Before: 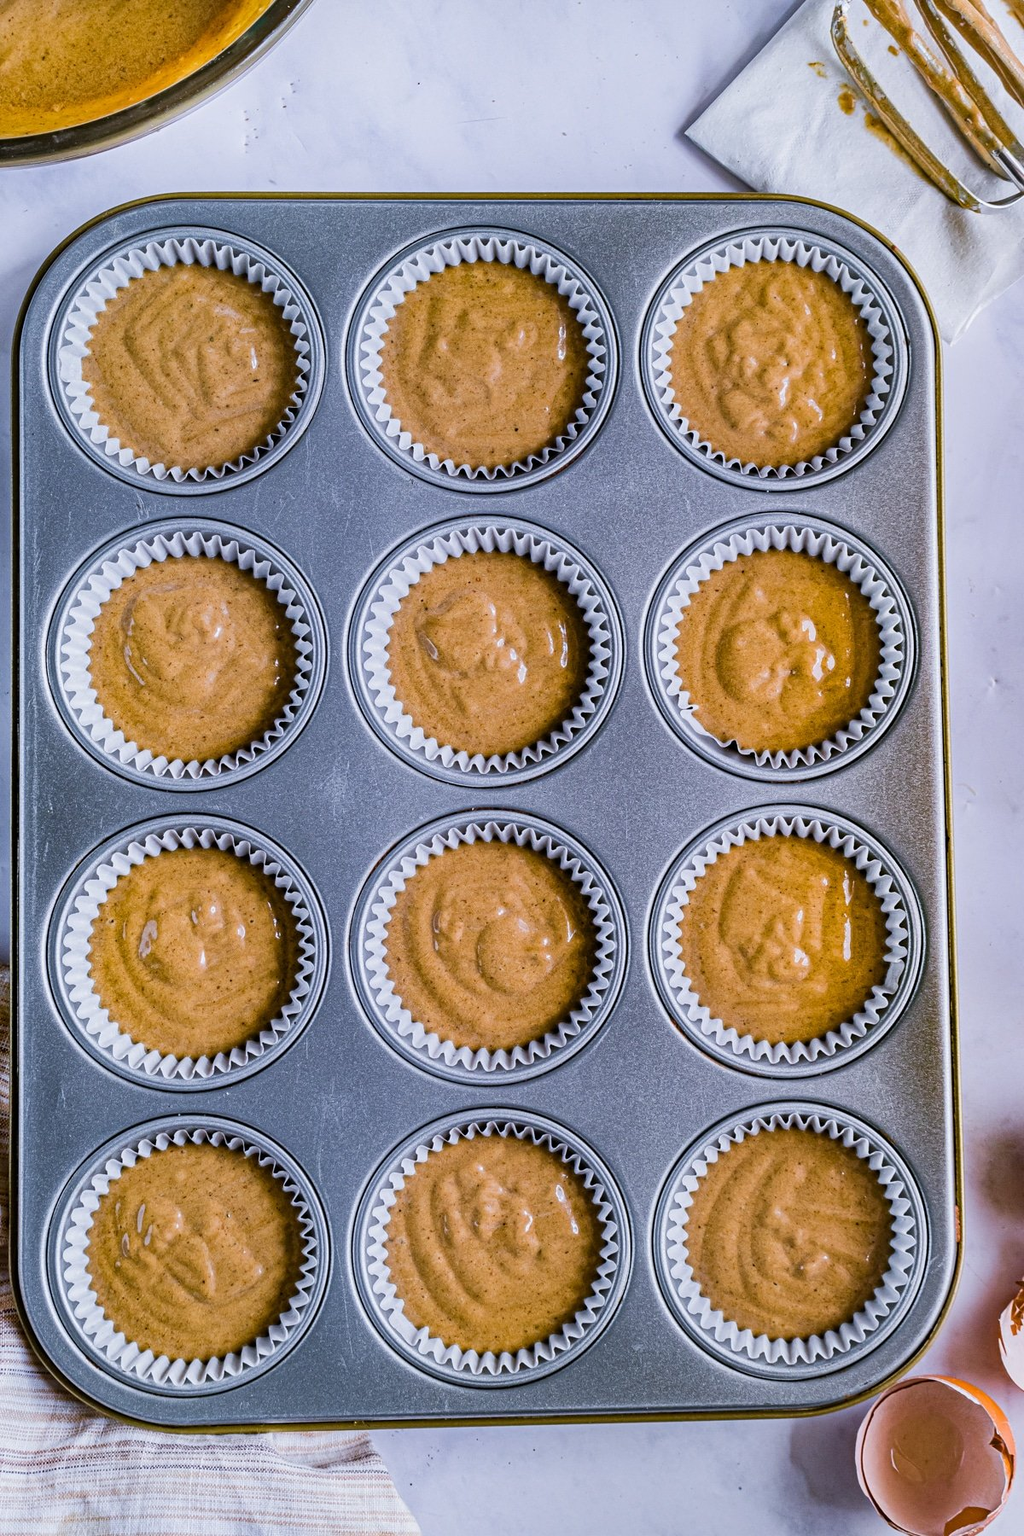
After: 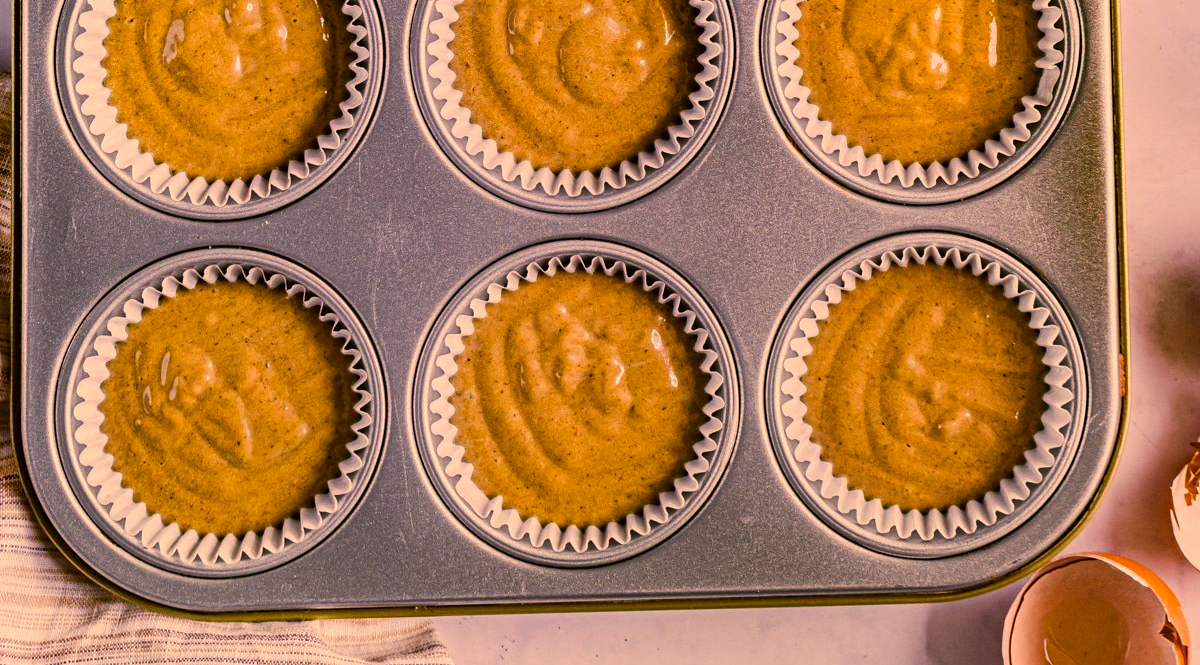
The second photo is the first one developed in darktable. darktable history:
velvia: strength 9.99%
crop and rotate: top 58.842%, bottom 4.205%
color correction: highlights a* 17.94, highlights b* 35.35, shadows a* 1.18, shadows b* 6.24, saturation 1.05
